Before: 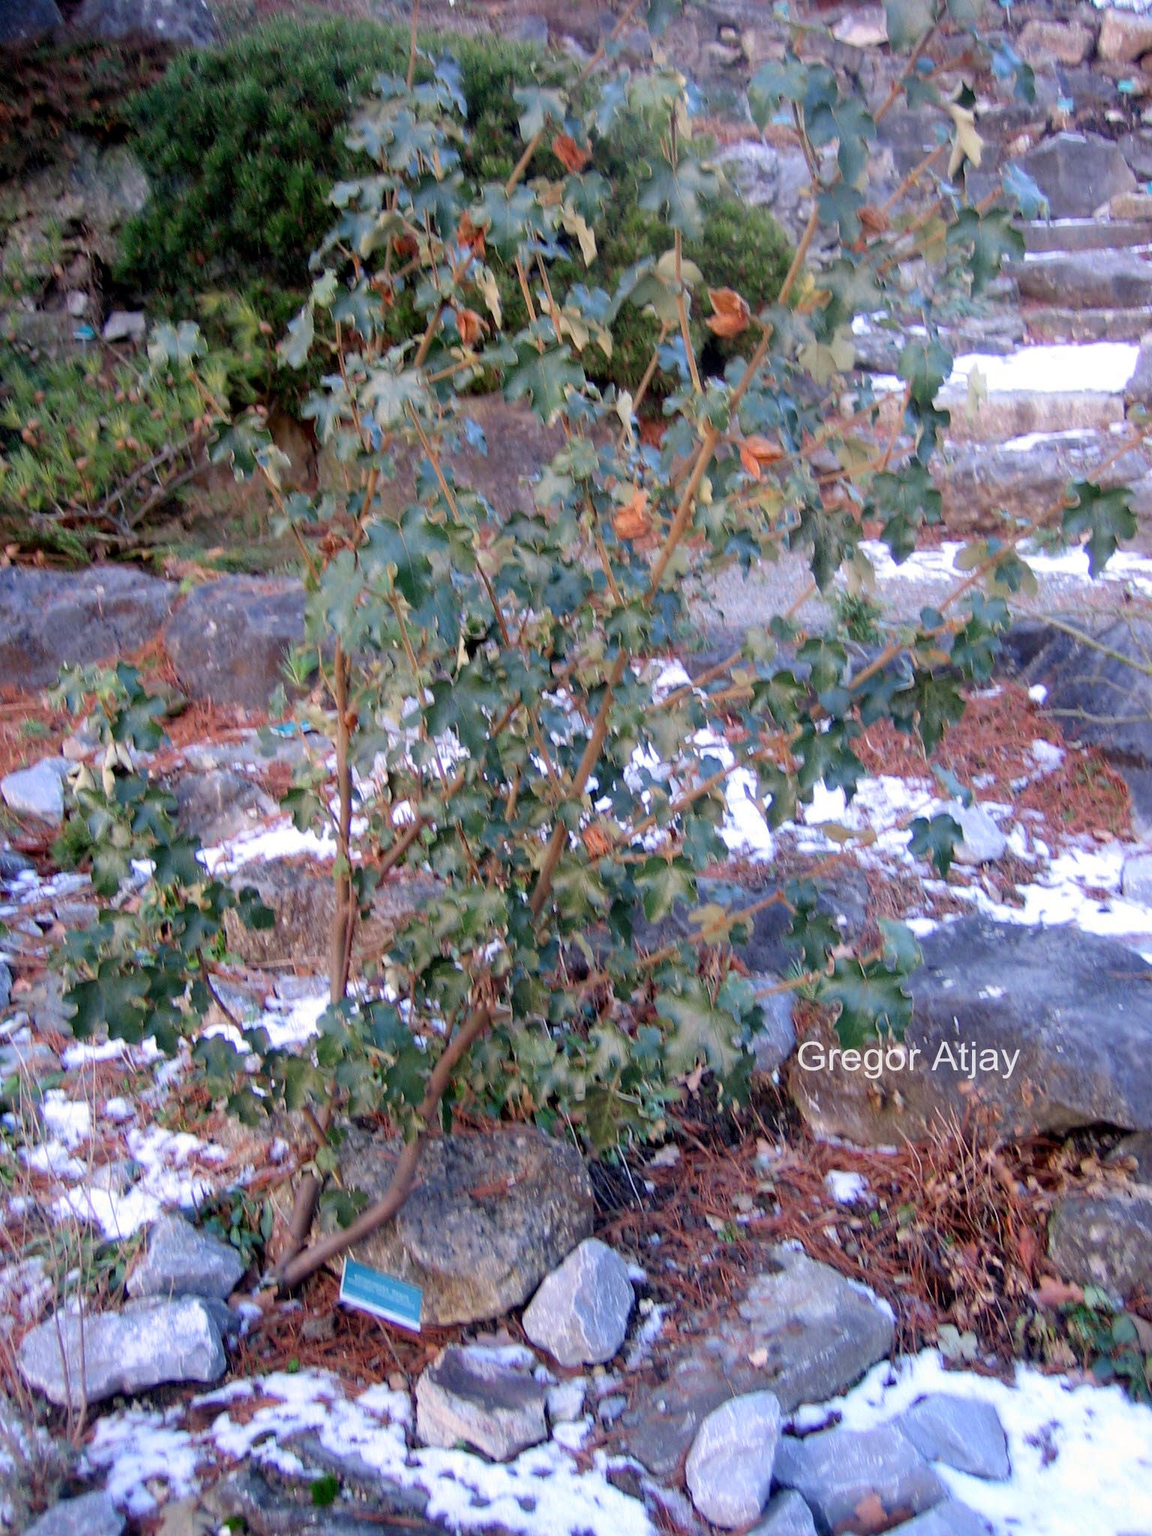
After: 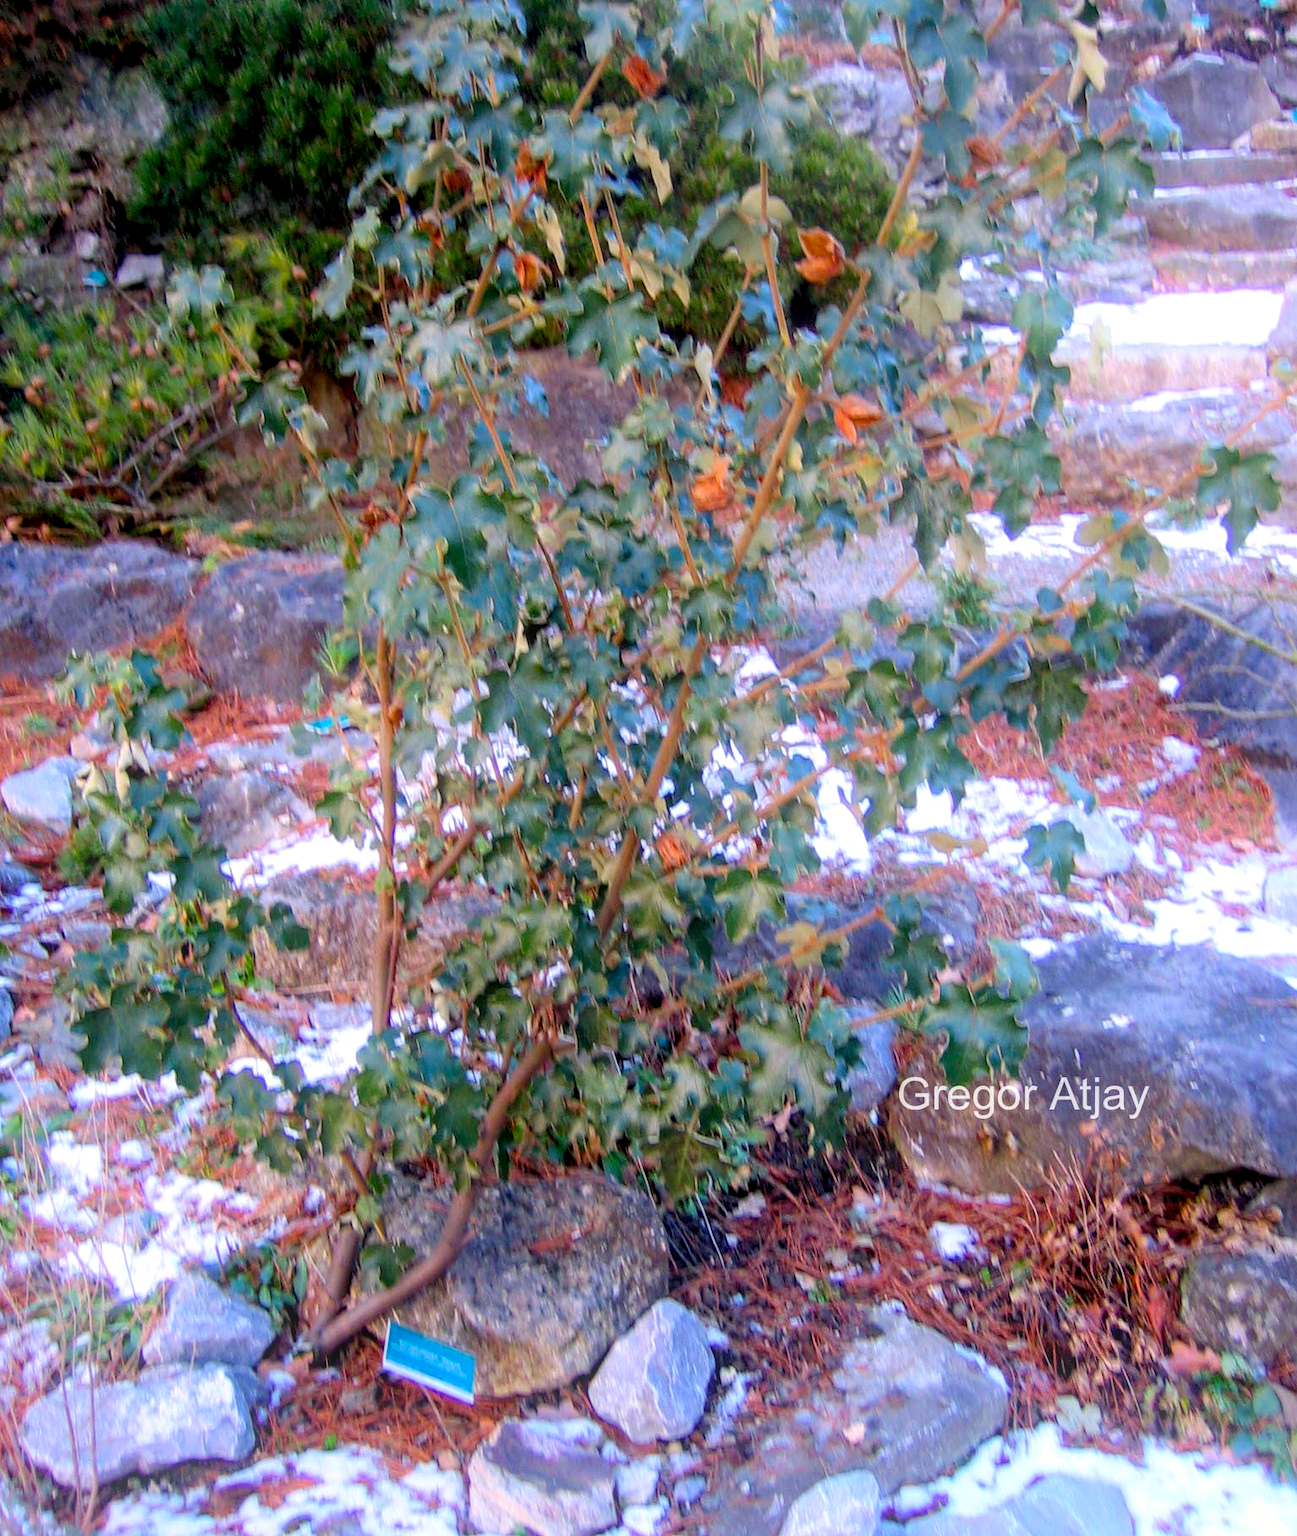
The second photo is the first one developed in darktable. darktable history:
local contrast: on, module defaults
crop and rotate: top 5.609%, bottom 5.609%
bloom: threshold 82.5%, strength 16.25%
color balance rgb: linear chroma grading › global chroma 15%, perceptual saturation grading › global saturation 30%
